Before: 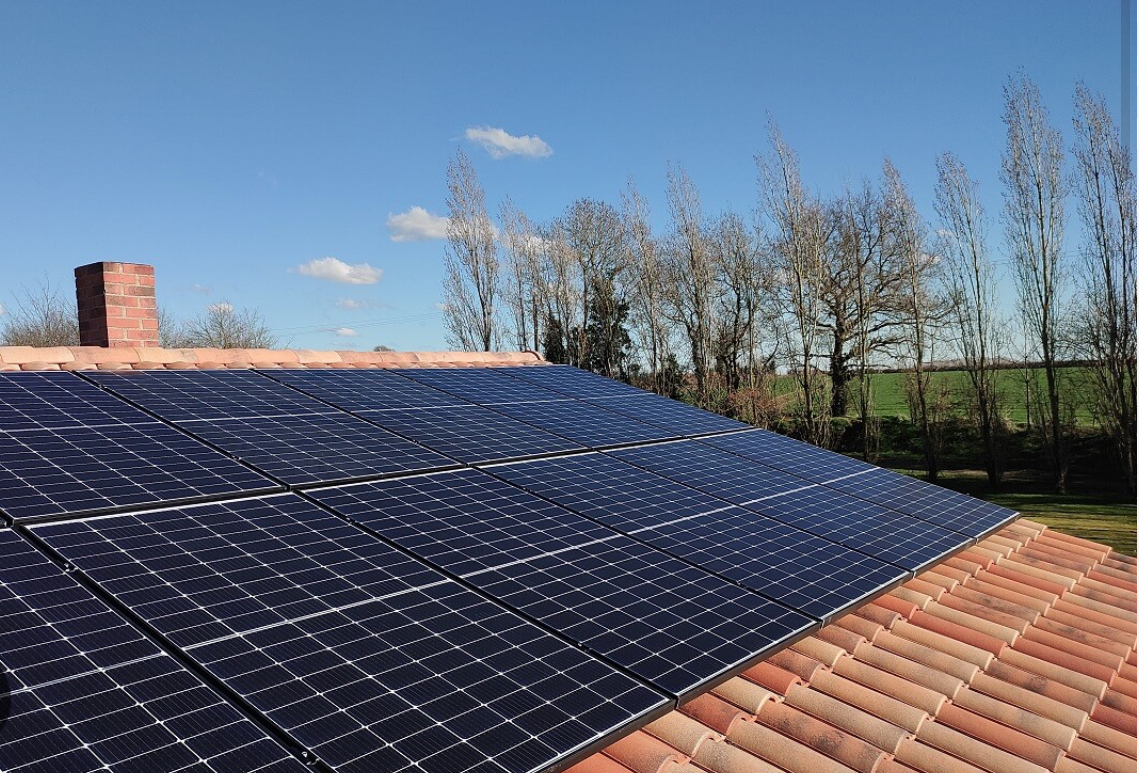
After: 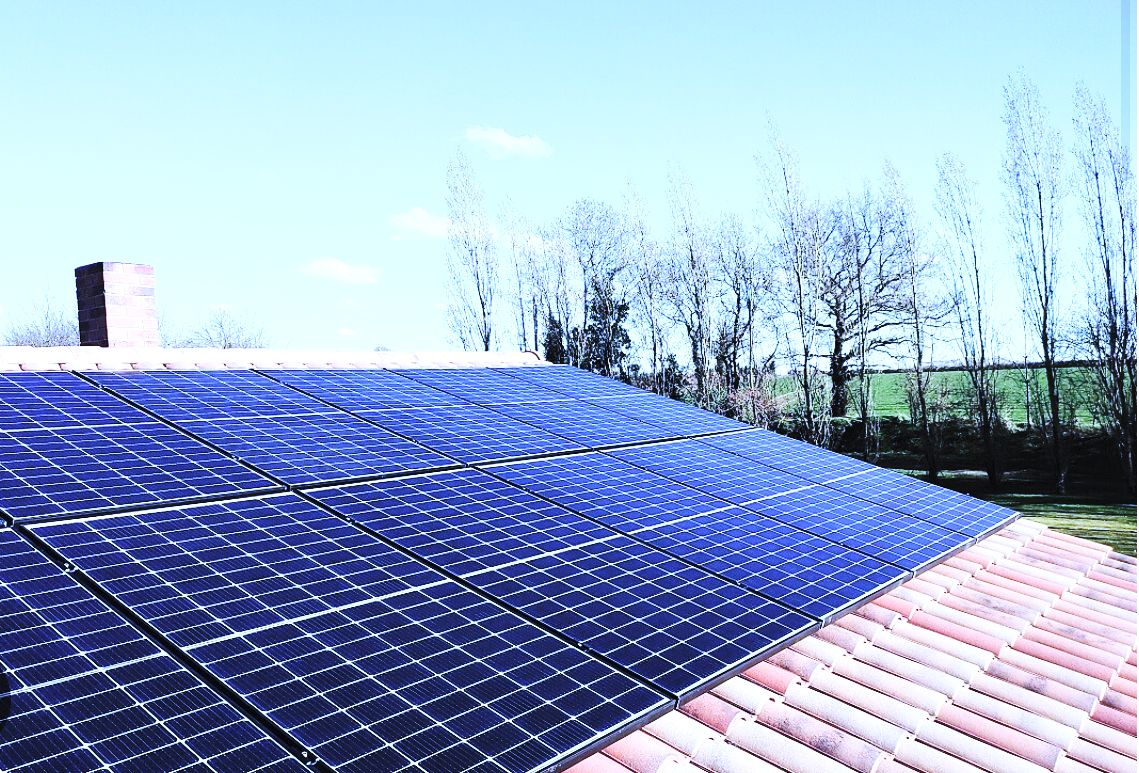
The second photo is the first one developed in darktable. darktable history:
contrast brightness saturation: brightness 0.15
tone equalizer: -8 EV -0.75 EV, -7 EV -0.7 EV, -6 EV -0.6 EV, -5 EV -0.4 EV, -3 EV 0.4 EV, -2 EV 0.6 EV, -1 EV 0.7 EV, +0 EV 0.75 EV, edges refinement/feathering 500, mask exposure compensation -1.57 EV, preserve details no
base curve: curves: ch0 [(0, 0) (0.036, 0.025) (0.121, 0.166) (0.206, 0.329) (0.605, 0.79) (1, 1)], preserve colors none
white balance: red 0.766, blue 1.537
exposure: black level correction 0, exposure 0.68 EV, compensate exposure bias true, compensate highlight preservation false
